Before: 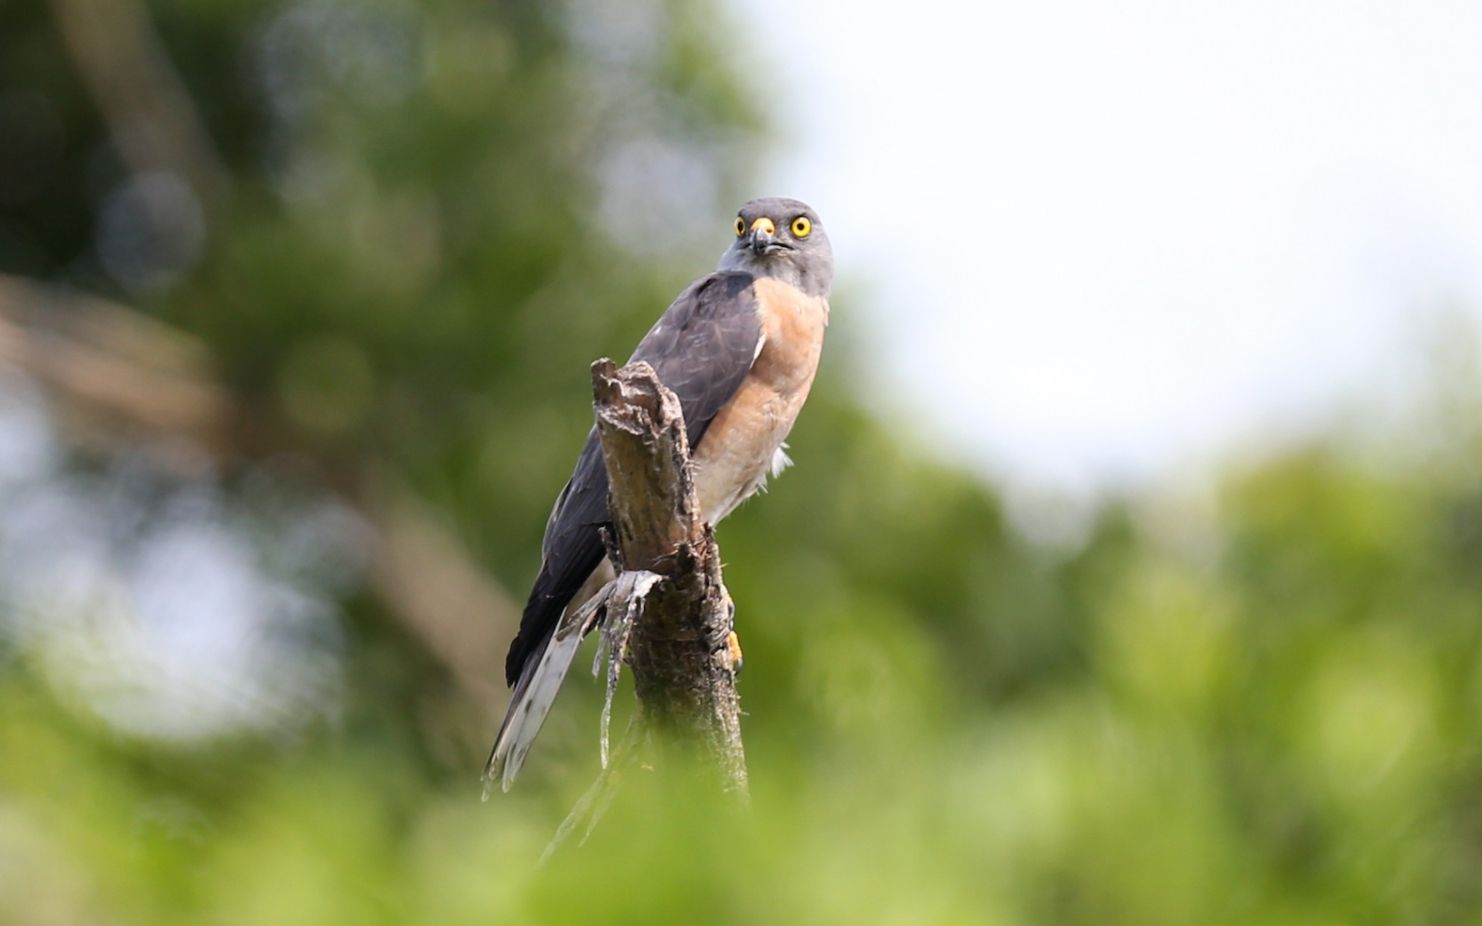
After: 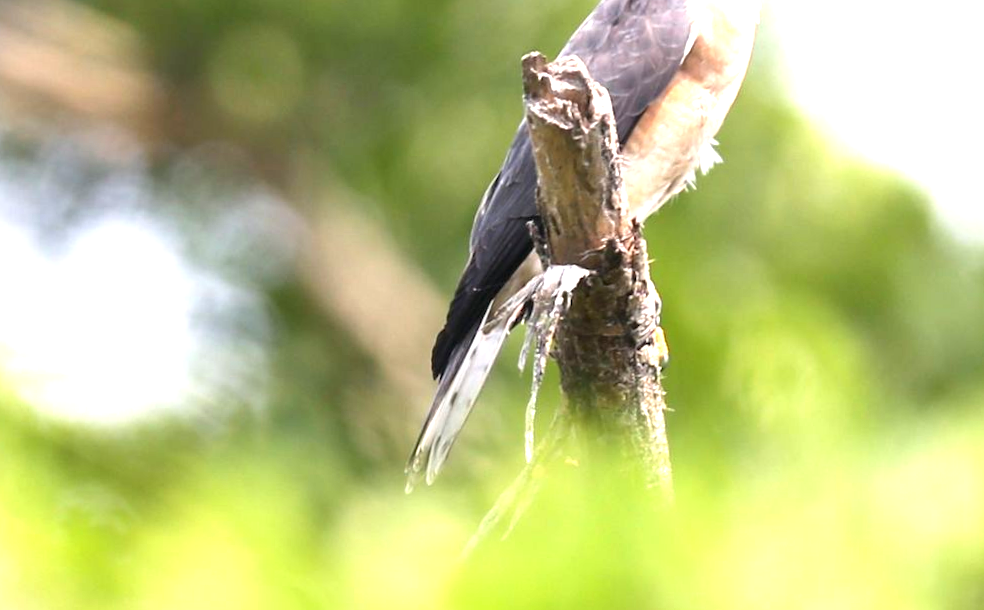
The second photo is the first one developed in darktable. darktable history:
color correction: highlights a* -0.108, highlights b* 0.128
exposure: black level correction 0, exposure 1.386 EV, compensate highlight preservation false
crop and rotate: angle -0.893°, left 3.709%, top 32.408%, right 28.198%
